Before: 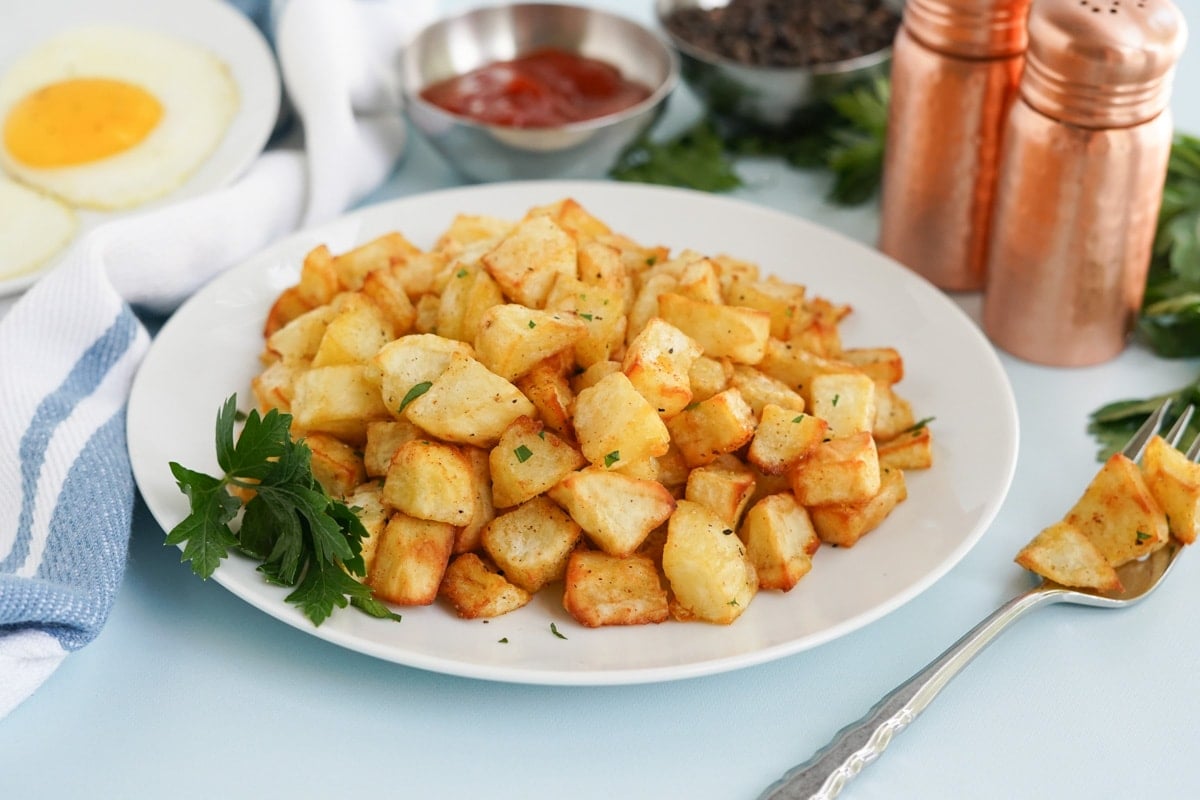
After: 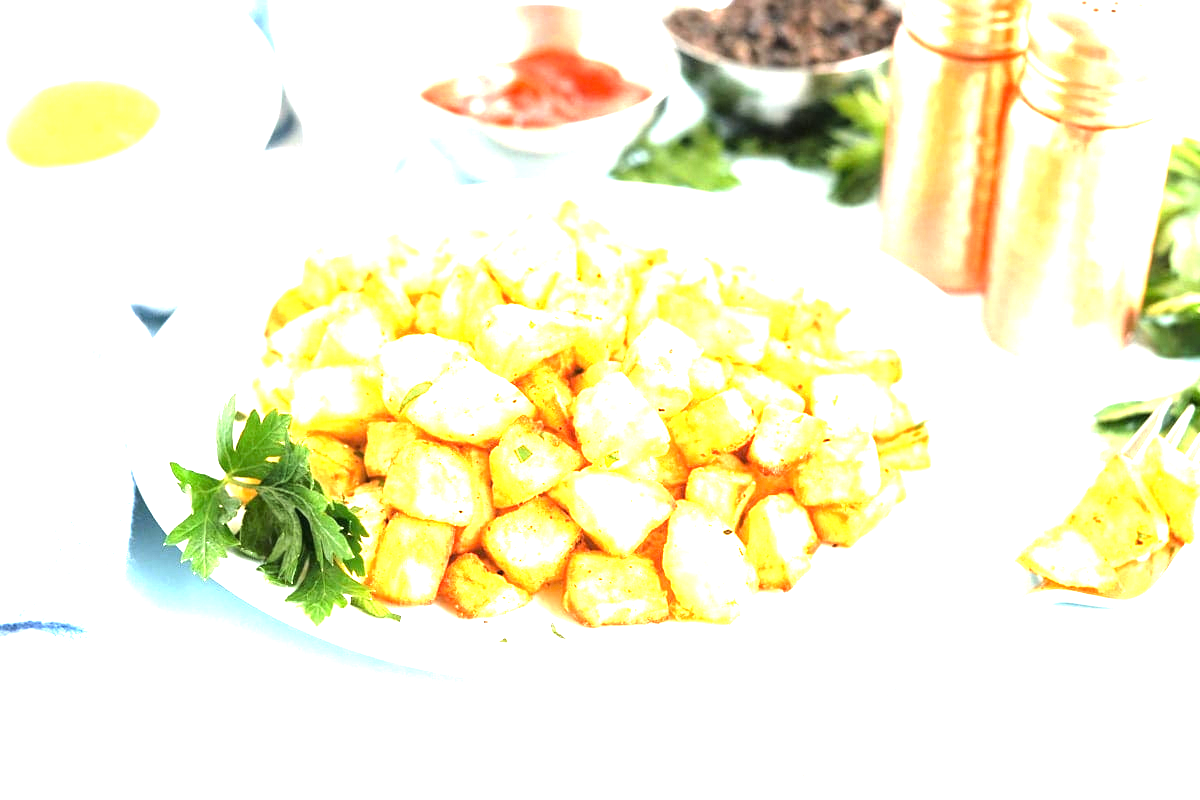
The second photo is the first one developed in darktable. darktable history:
exposure: black level correction 0, exposure 1.95 EV, compensate highlight preservation false
tone equalizer: -8 EV -1.05 EV, -7 EV -1 EV, -6 EV -0.849 EV, -5 EV -0.566 EV, -3 EV 0.591 EV, -2 EV 0.885 EV, -1 EV 0.986 EV, +0 EV 1.07 EV, mask exposure compensation -0.487 EV
